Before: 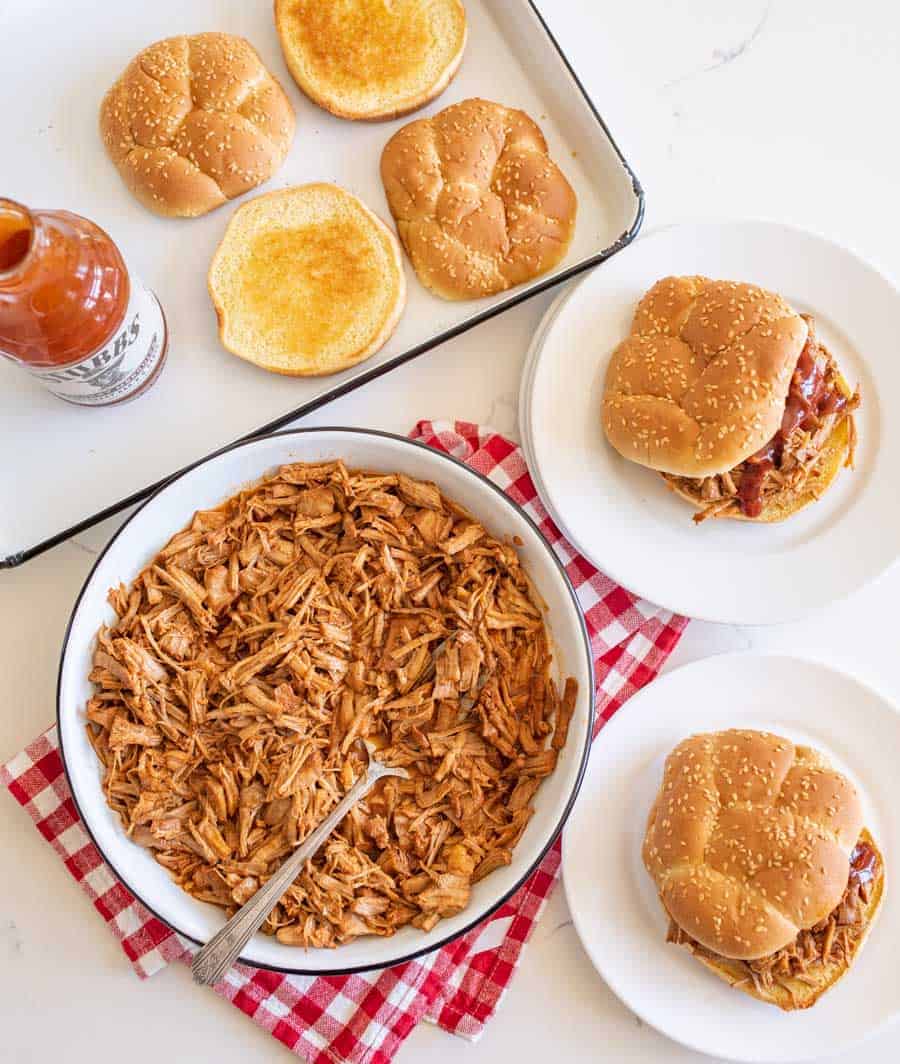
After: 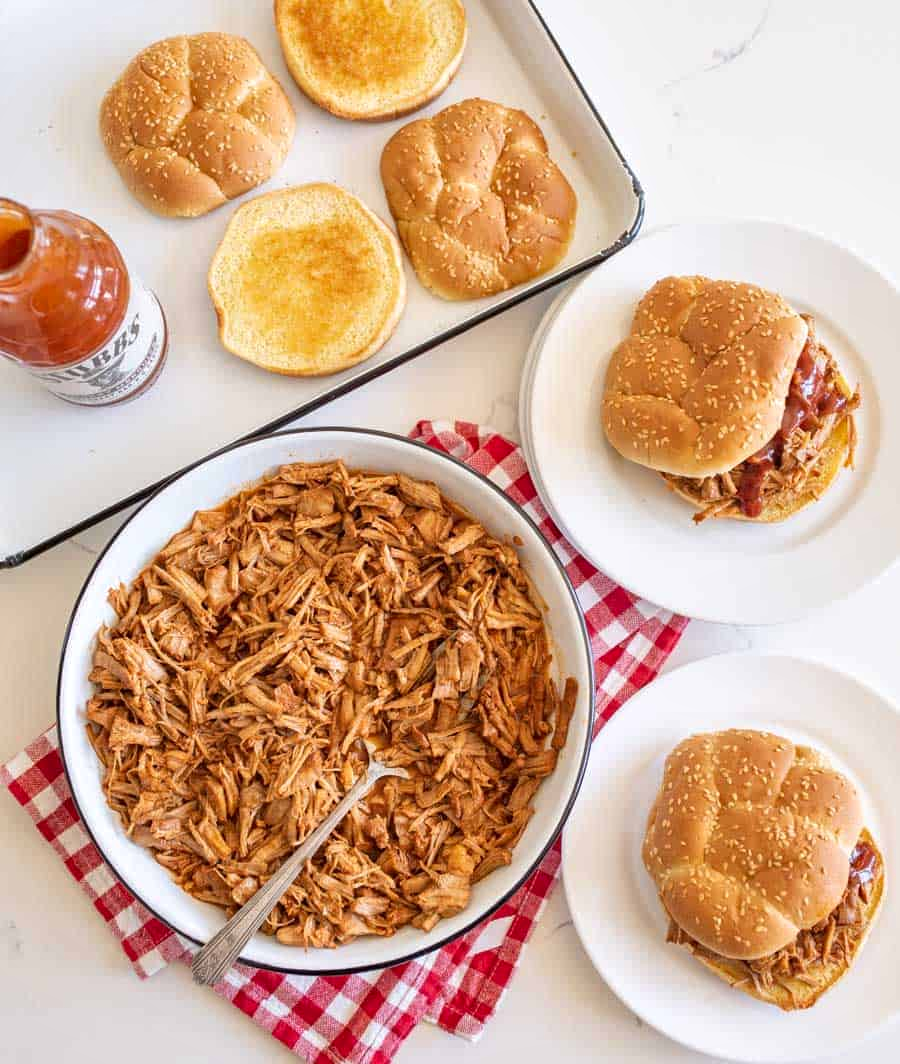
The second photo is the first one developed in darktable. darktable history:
local contrast: mode bilateral grid, contrast 21, coarseness 49, detail 119%, midtone range 0.2
